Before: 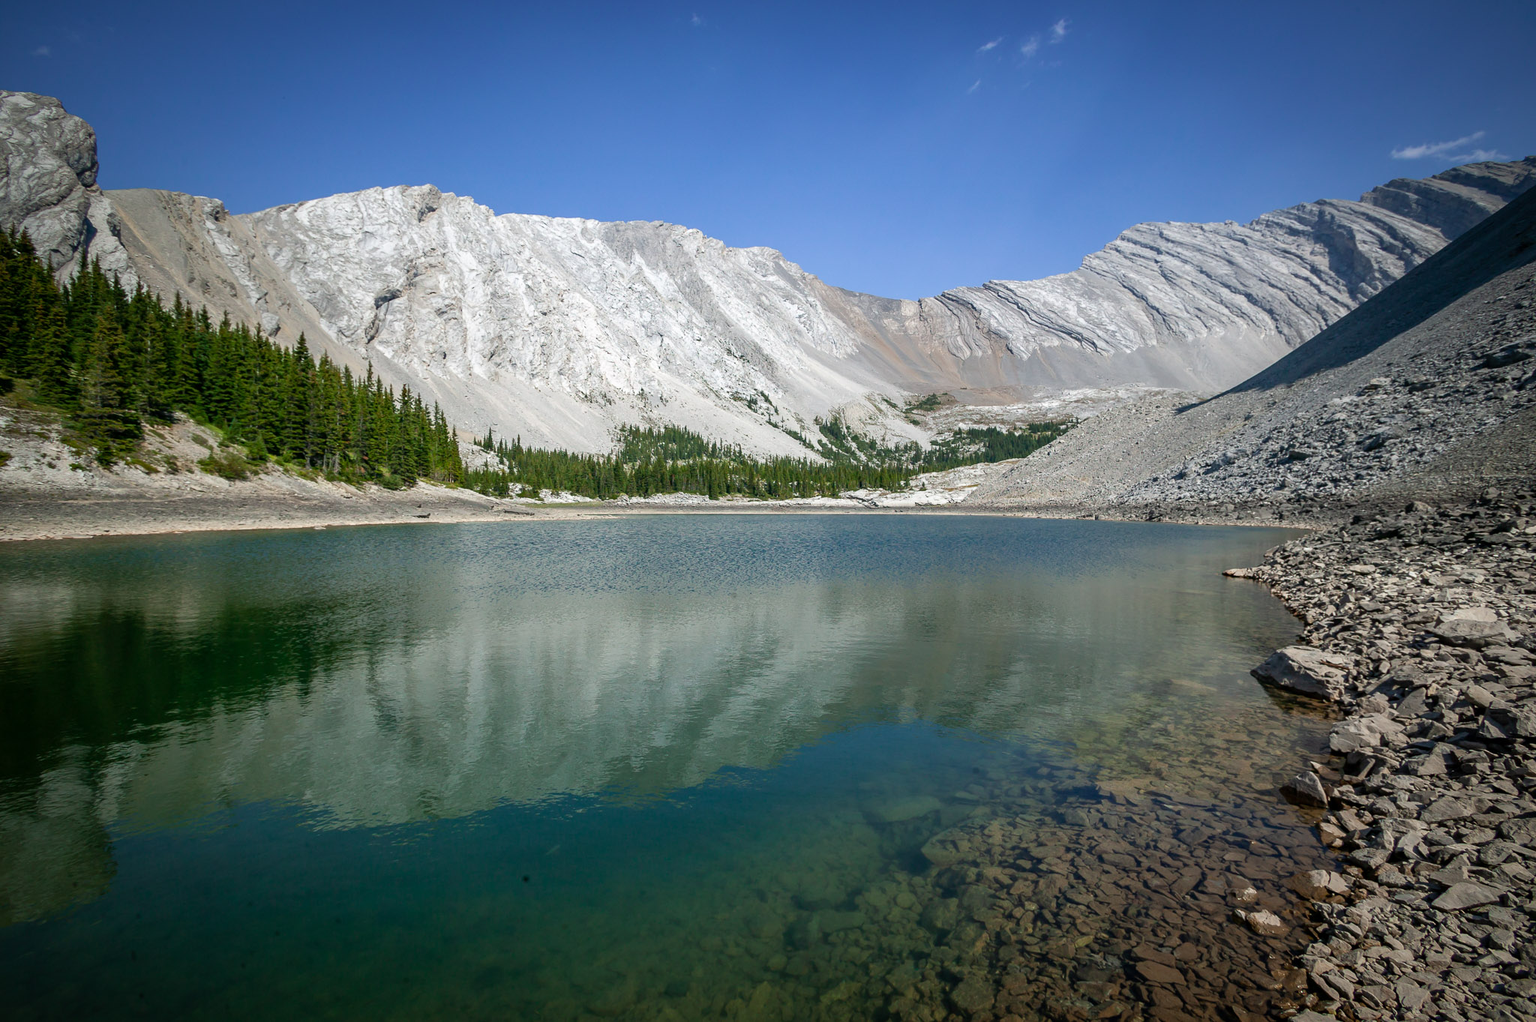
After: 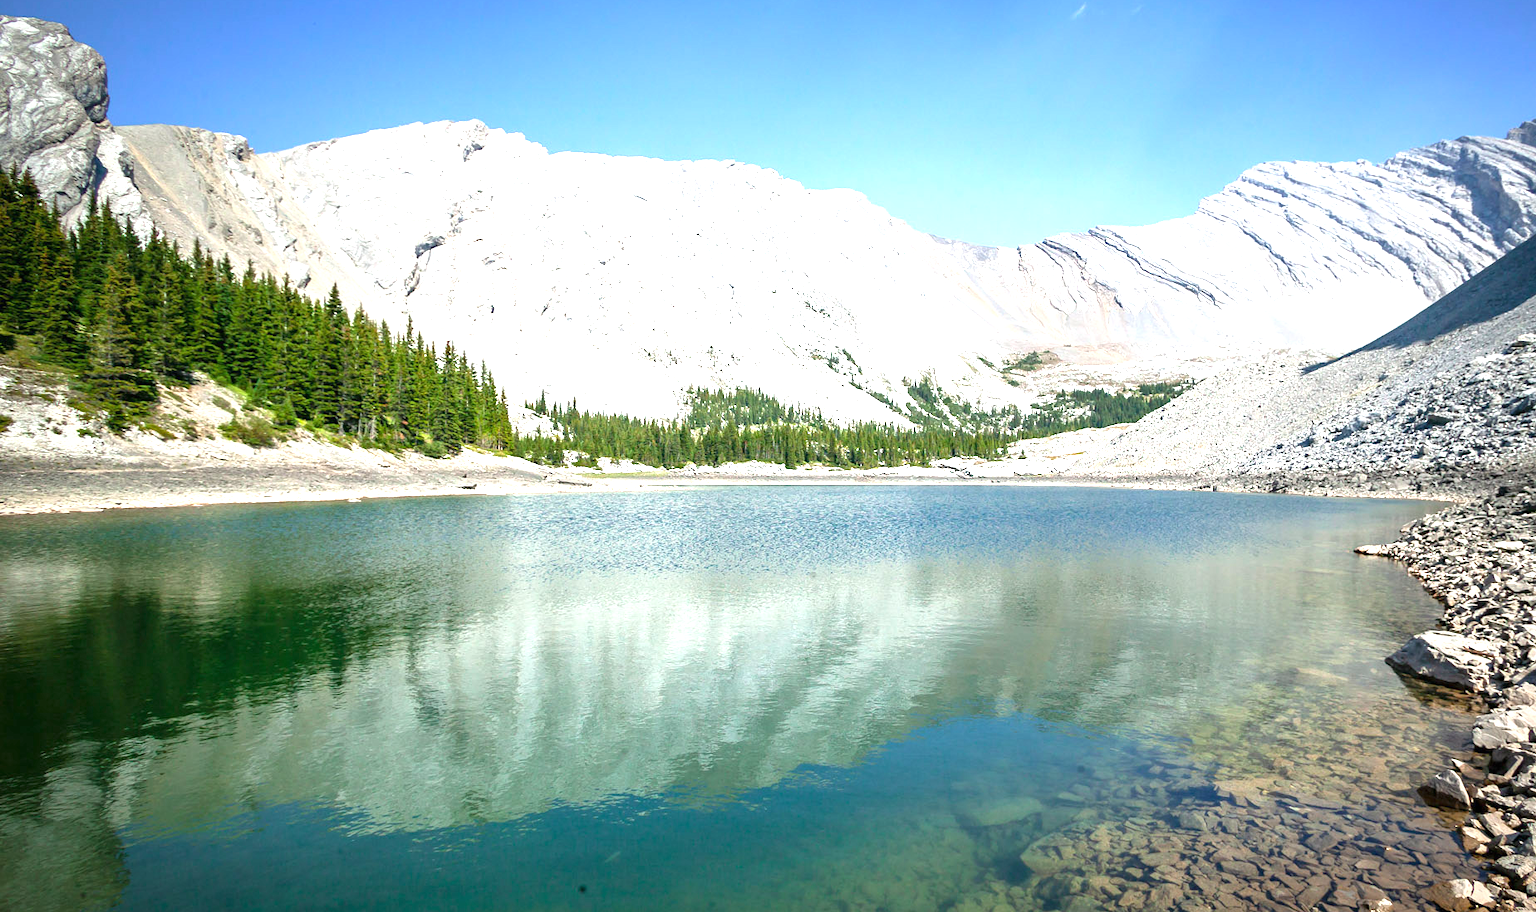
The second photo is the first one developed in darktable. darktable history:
crop: top 7.49%, right 9.717%, bottom 11.943%
exposure: black level correction 0, exposure 1.55 EV, compensate exposure bias true, compensate highlight preservation false
